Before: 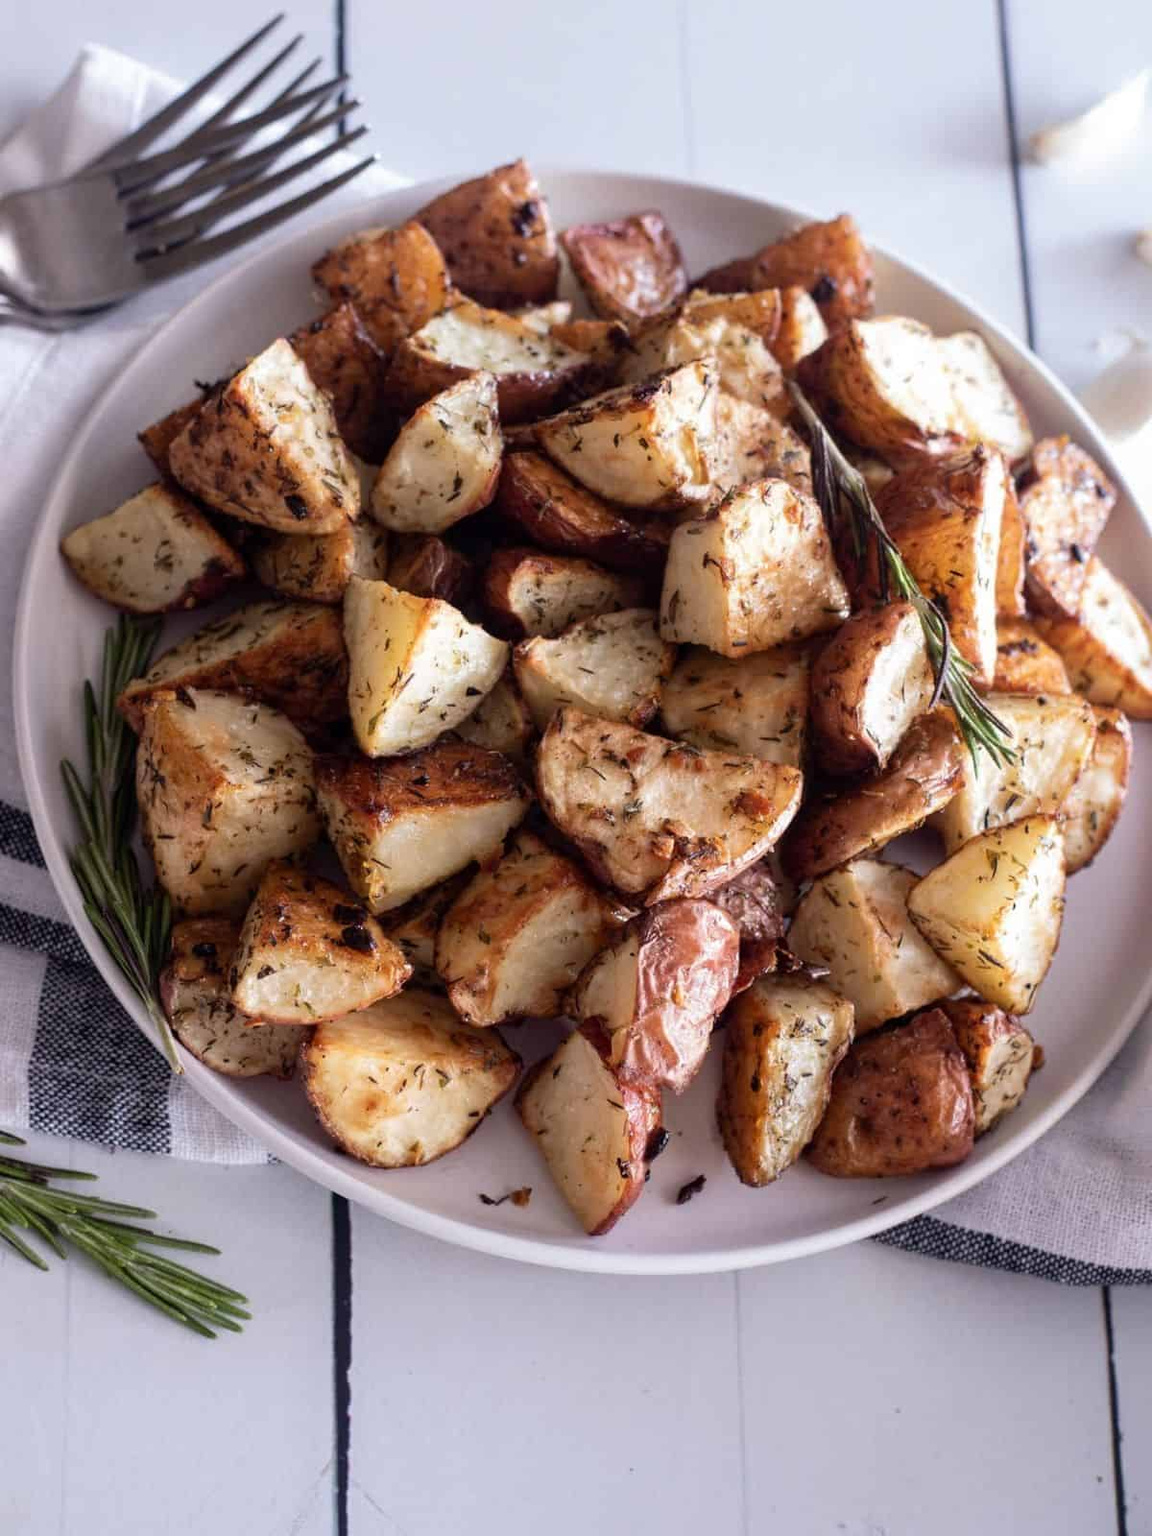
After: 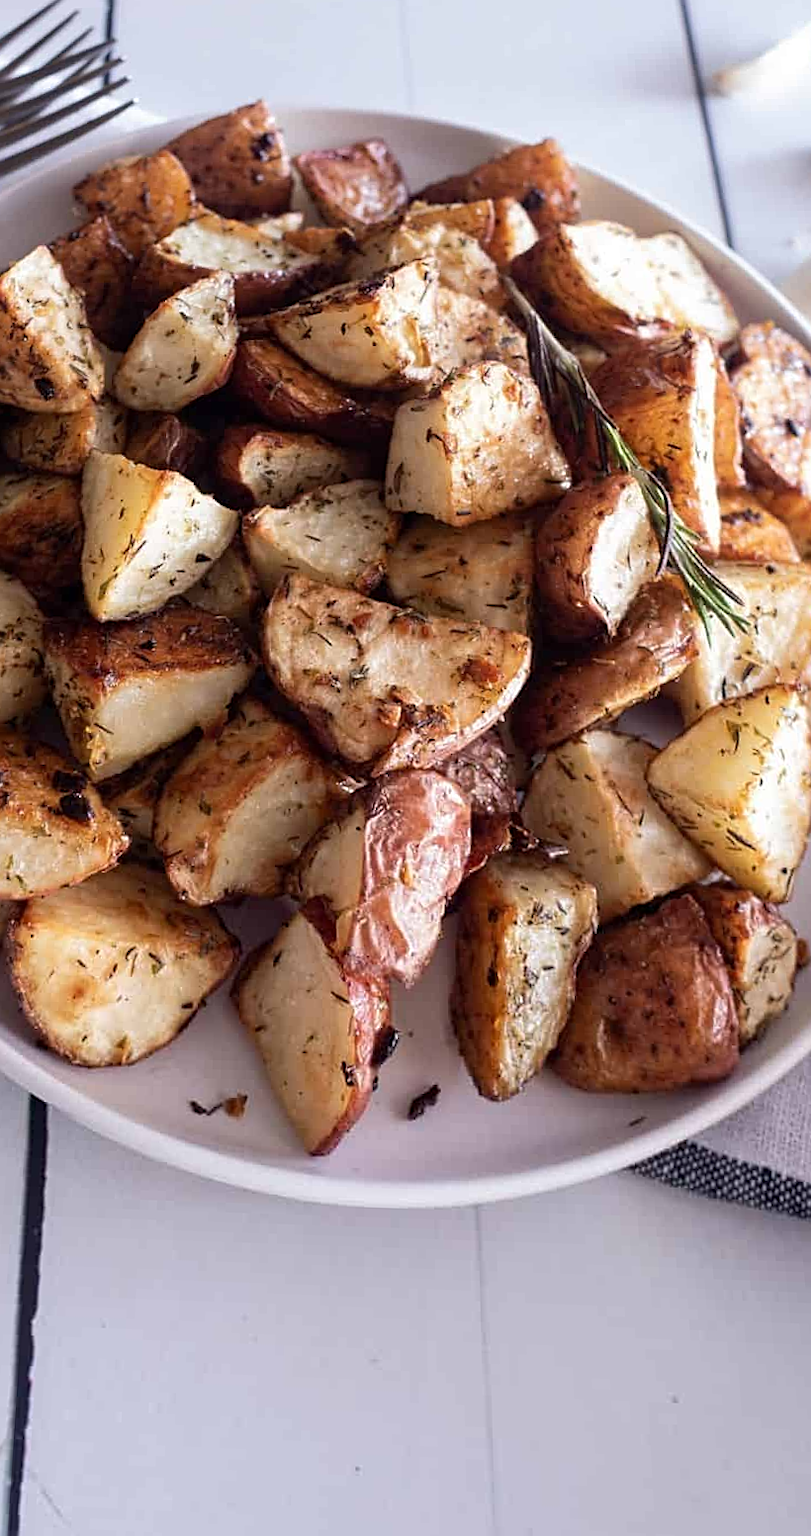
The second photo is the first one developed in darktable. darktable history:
rotate and perspective: rotation 0.72°, lens shift (vertical) -0.352, lens shift (horizontal) -0.051, crop left 0.152, crop right 0.859, crop top 0.019, crop bottom 0.964
sharpen: on, module defaults
crop: left 17.582%, bottom 0.031%
